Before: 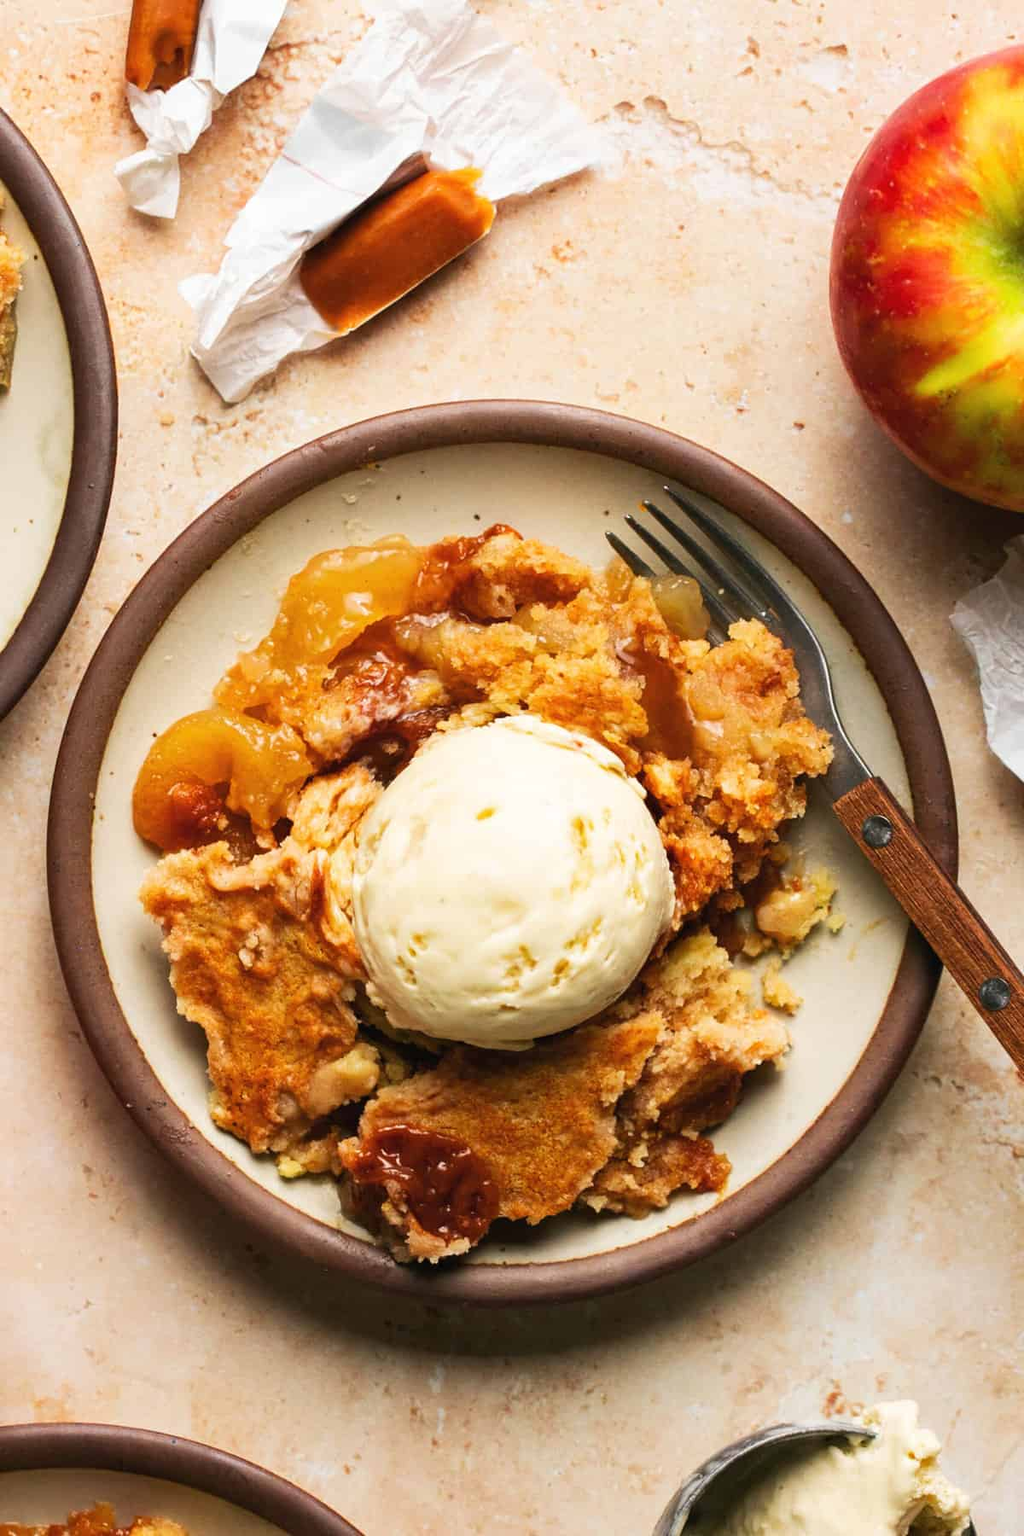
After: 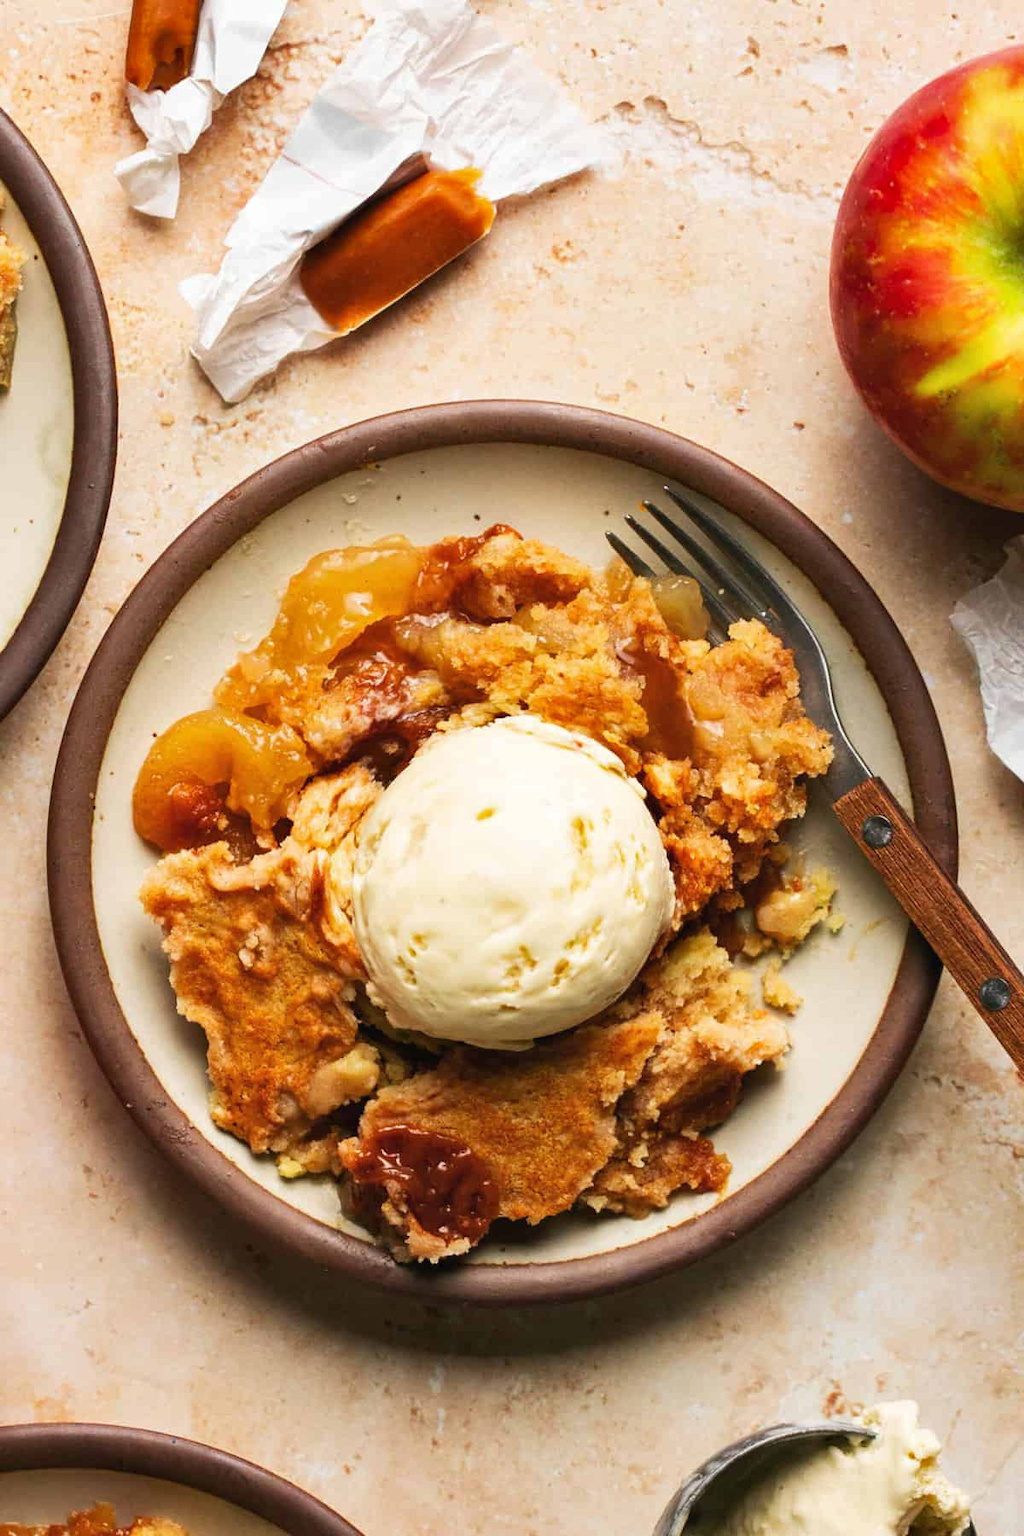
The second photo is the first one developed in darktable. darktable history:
shadows and highlights: shadows 37.83, highlights -27.76, soften with gaussian
